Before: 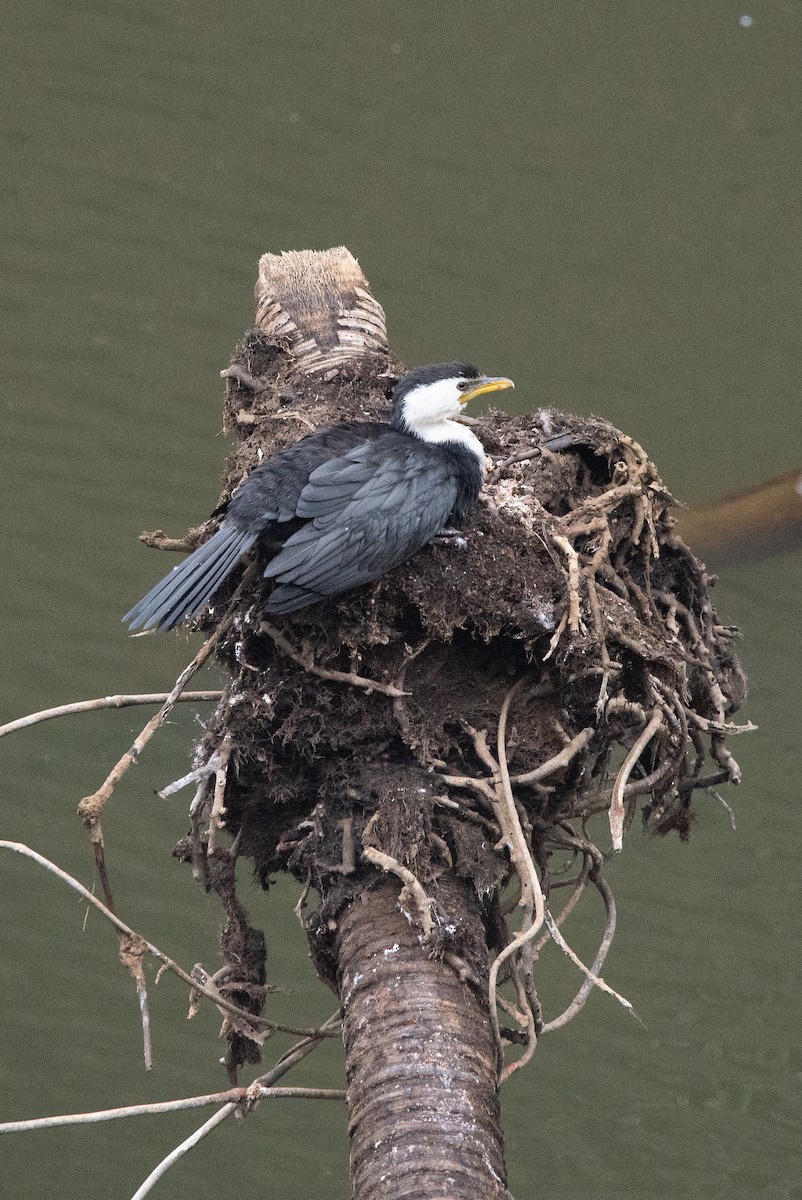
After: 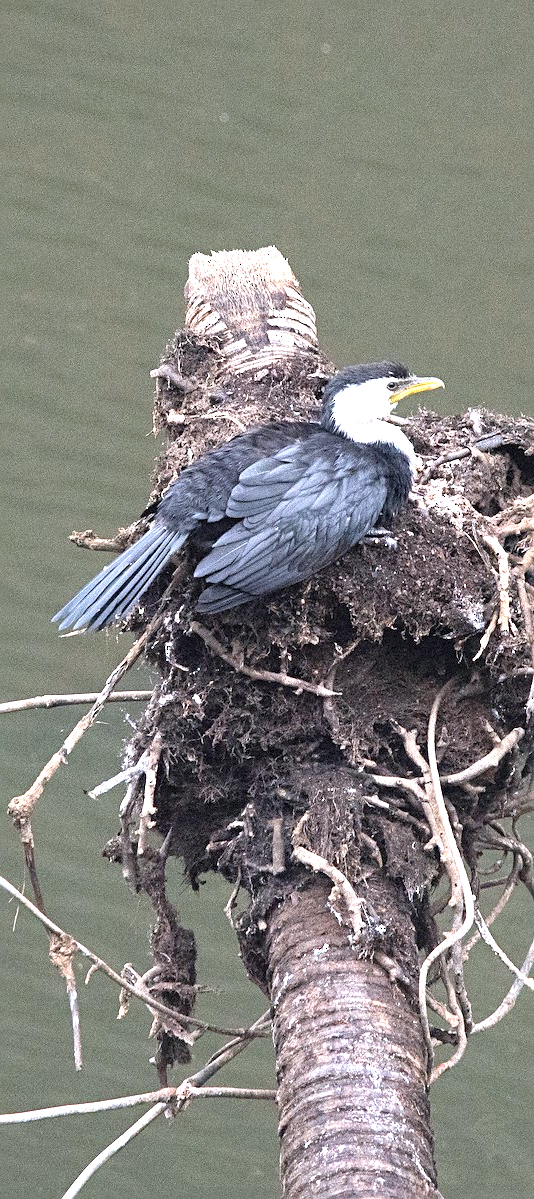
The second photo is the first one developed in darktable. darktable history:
crop and rotate: left 8.786%, right 24.548%
exposure: black level correction 0, exposure 1.1 EV, compensate highlight preservation false
color calibration: illuminant as shot in camera, x 0.358, y 0.373, temperature 4628.91 K
sharpen: radius 2.529, amount 0.323
